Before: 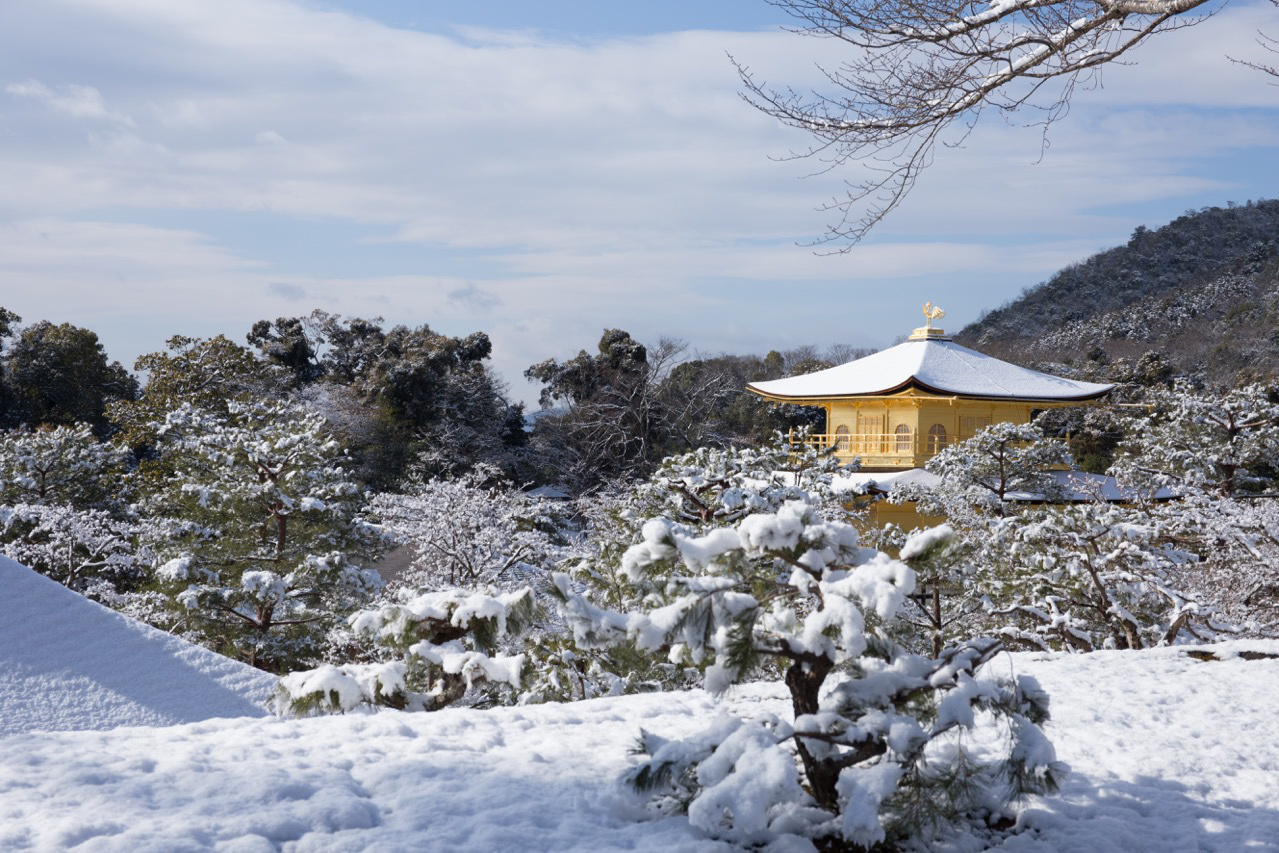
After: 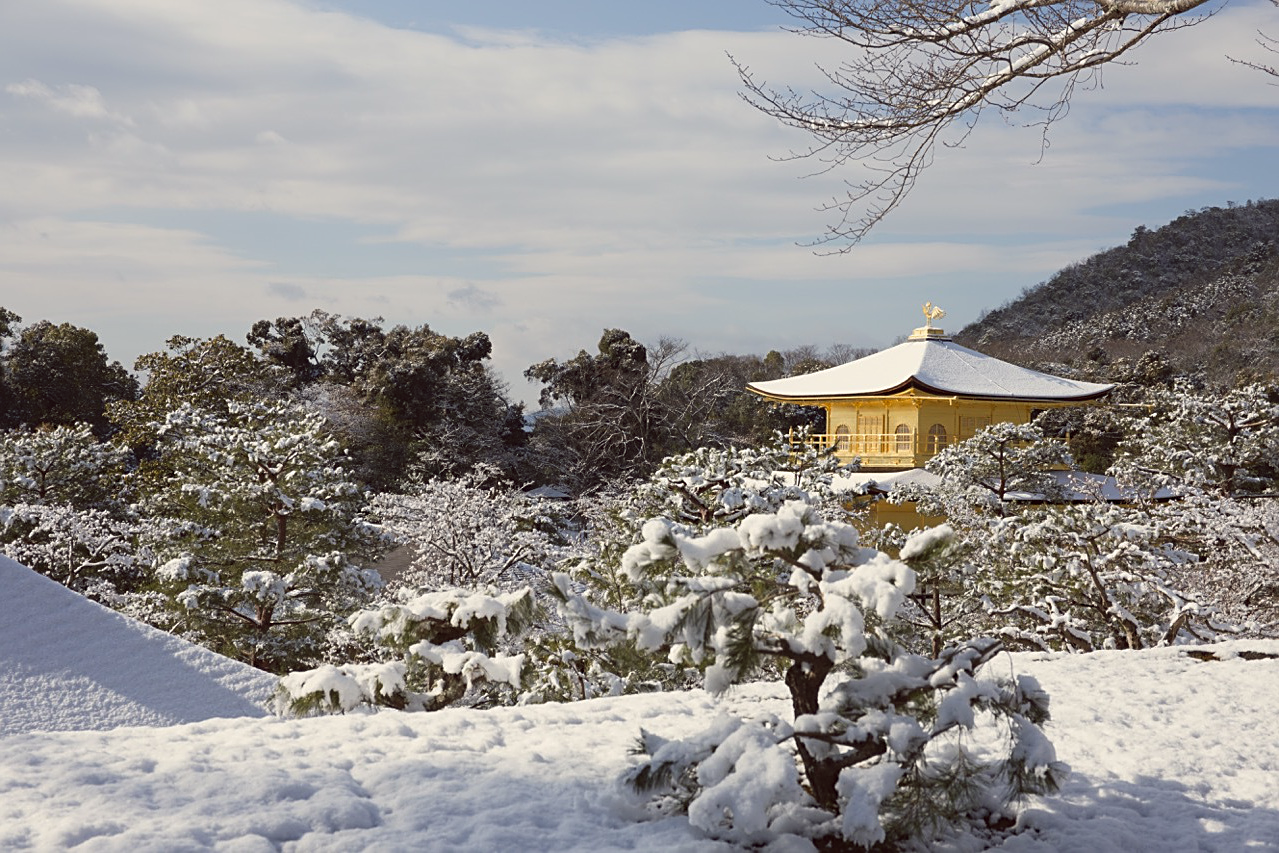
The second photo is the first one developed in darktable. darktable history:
sharpen: on, module defaults
color balance: lift [1.005, 1.002, 0.998, 0.998], gamma [1, 1.021, 1.02, 0.979], gain [0.923, 1.066, 1.056, 0.934]
